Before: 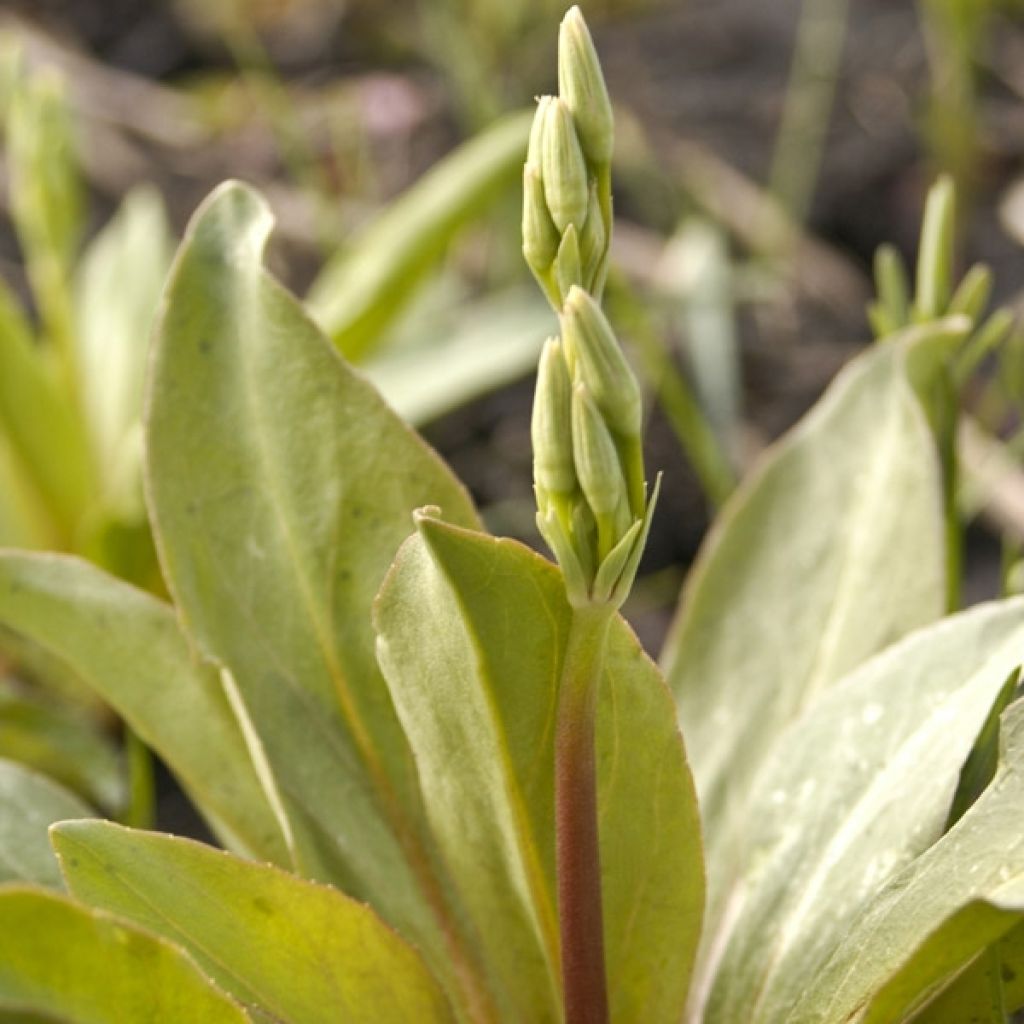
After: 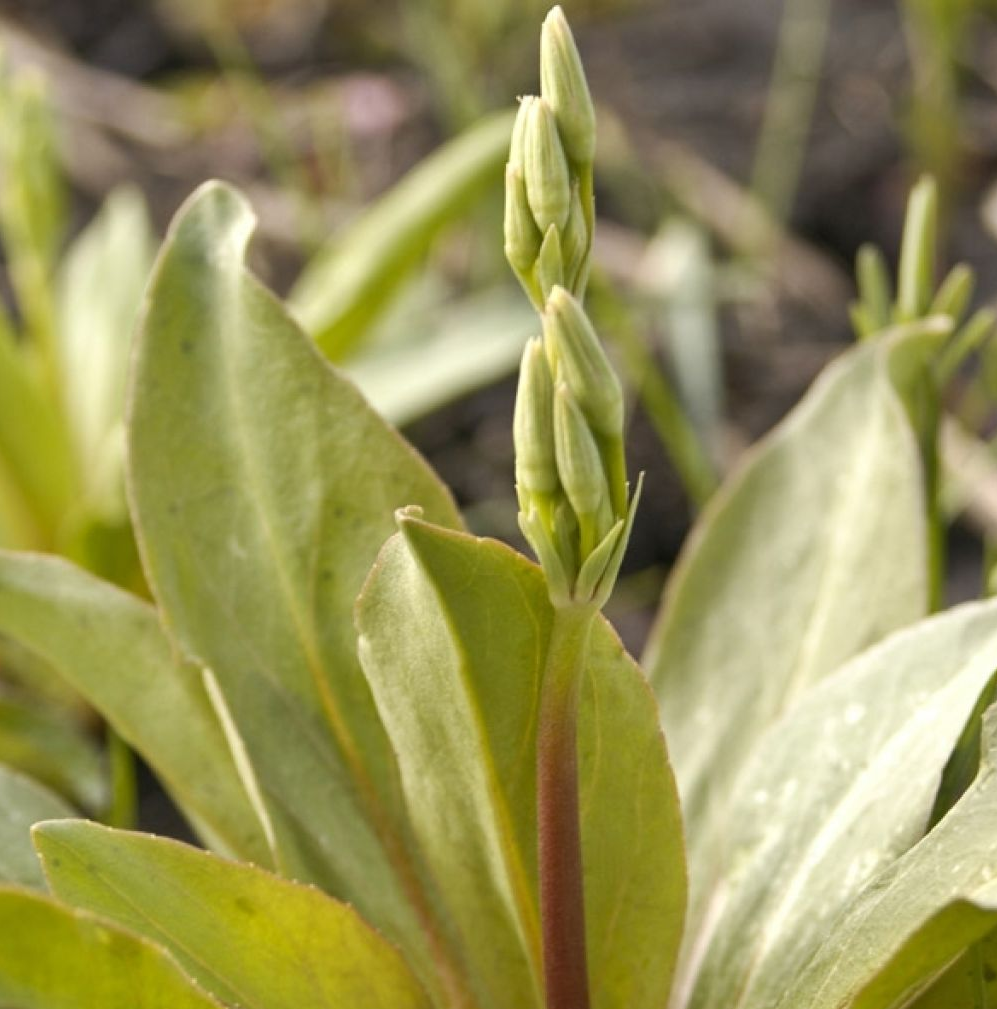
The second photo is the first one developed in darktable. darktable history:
crop and rotate: left 1.789%, right 0.763%, bottom 1.379%
